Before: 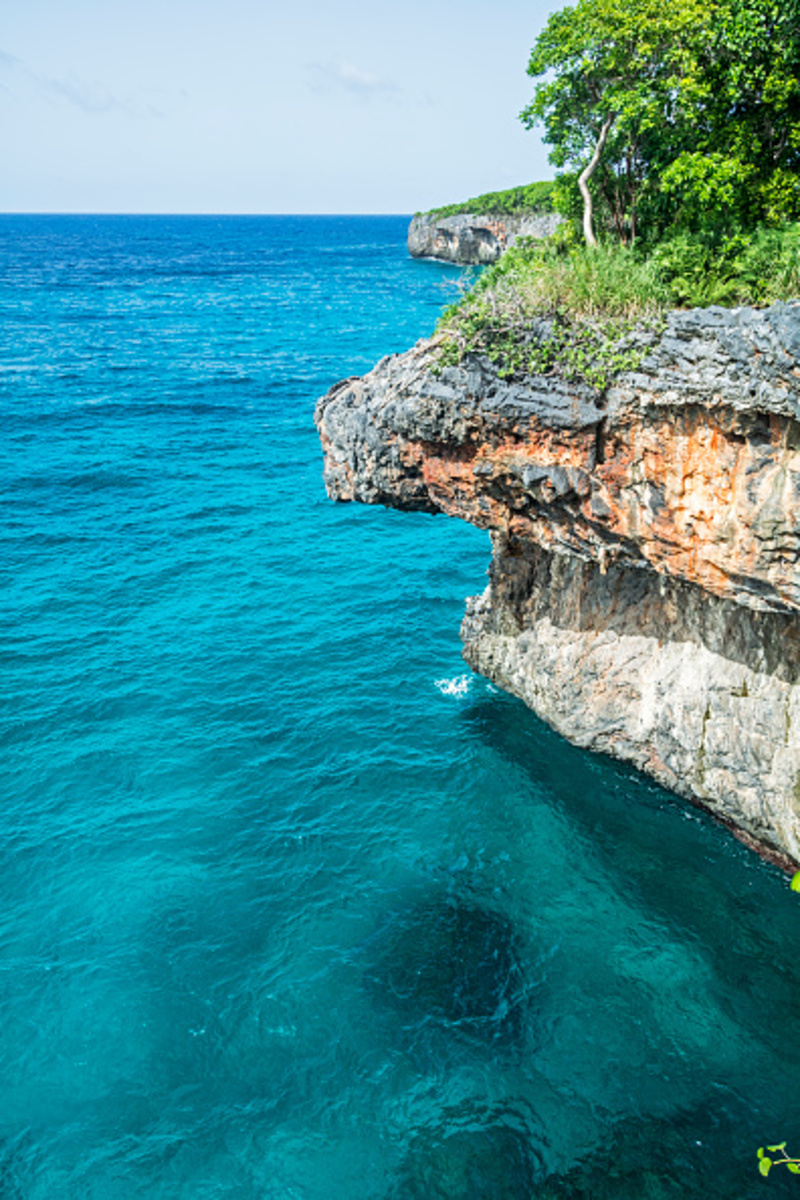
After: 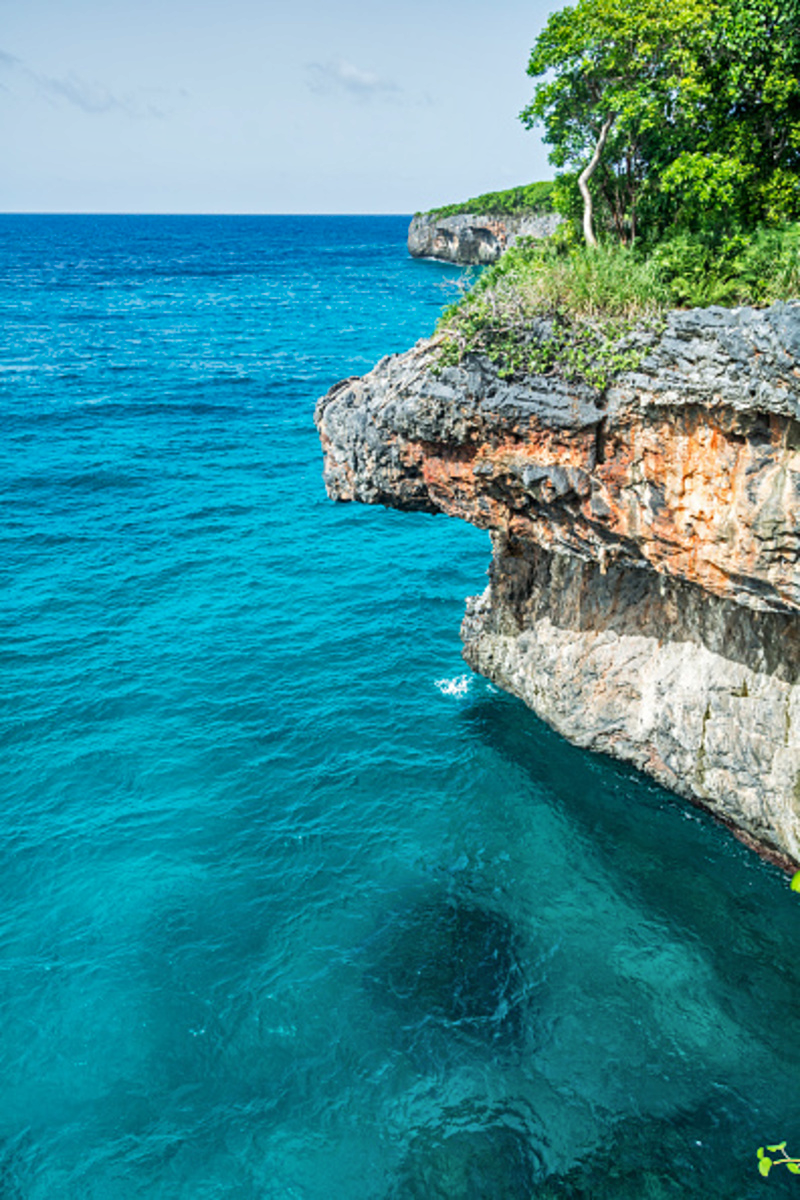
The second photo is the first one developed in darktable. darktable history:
shadows and highlights: low approximation 0.01, soften with gaussian
tone equalizer: on, module defaults
